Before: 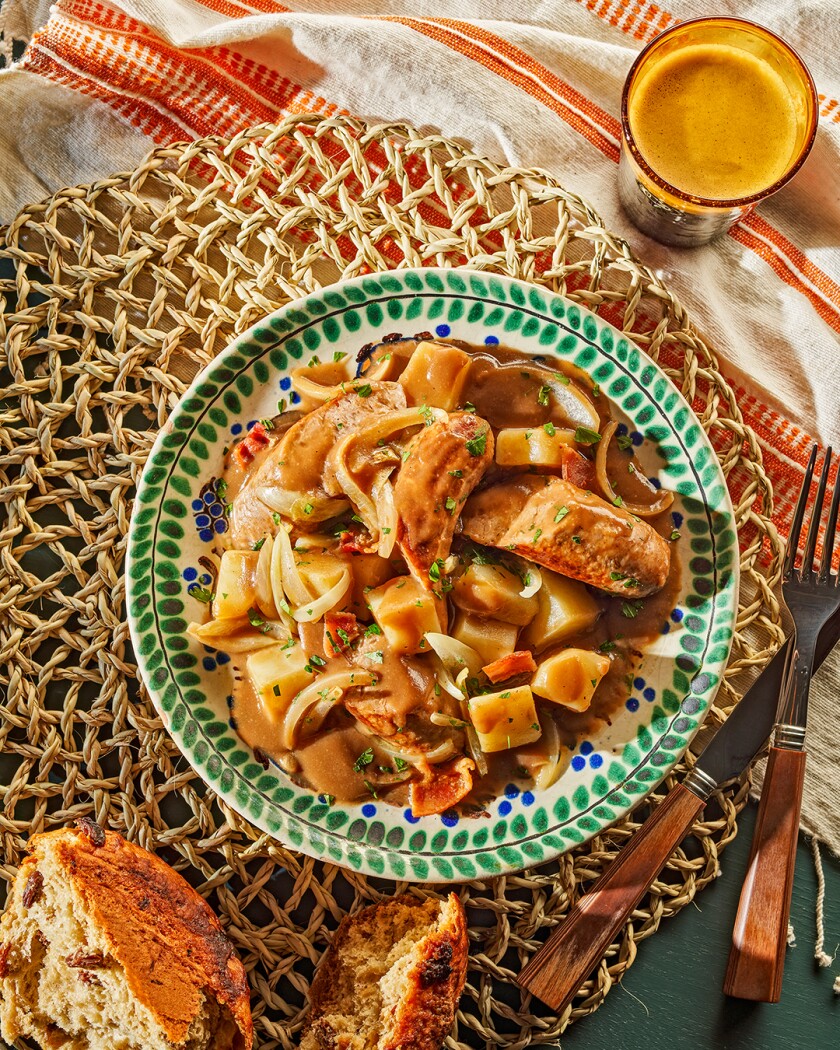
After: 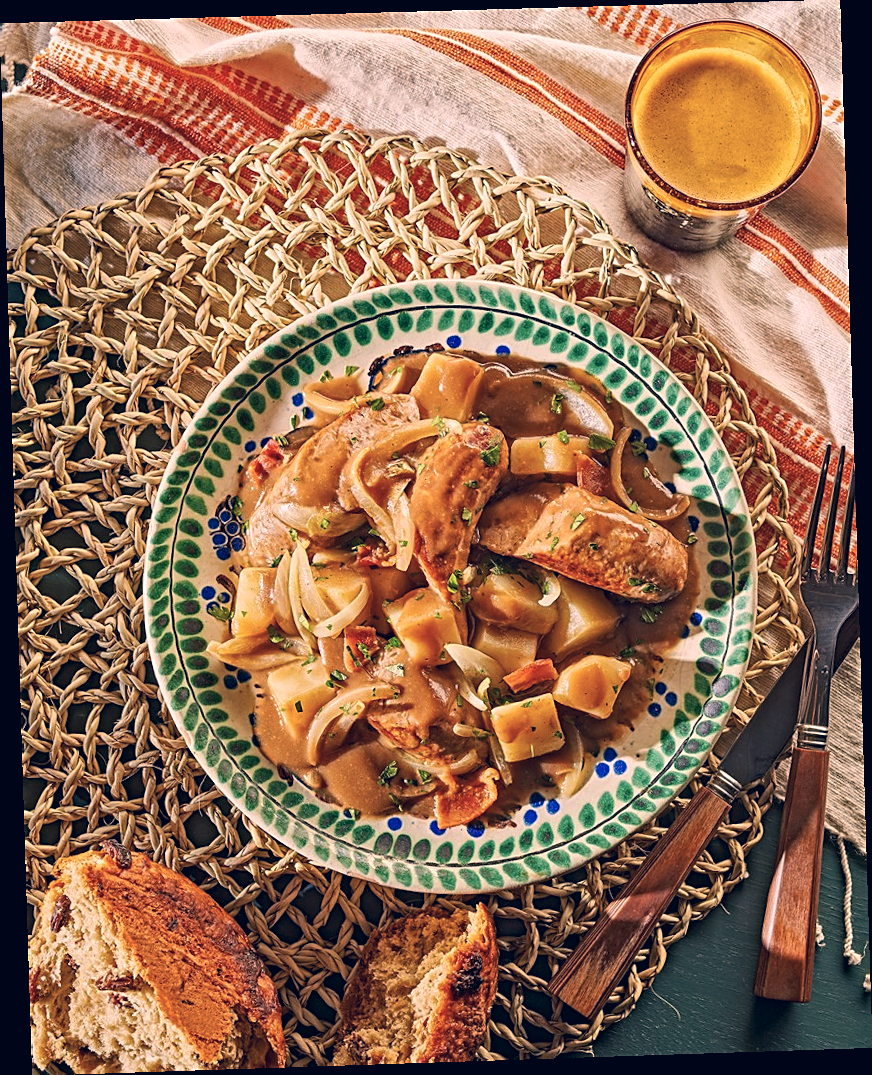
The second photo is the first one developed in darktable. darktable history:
sharpen: on, module defaults
rotate and perspective: rotation -1.77°, lens shift (horizontal) 0.004, automatic cropping off
color balance rgb: global vibrance 0.5%
color correction: highlights a* 14.46, highlights b* 5.85, shadows a* -5.53, shadows b* -15.24, saturation 0.85
